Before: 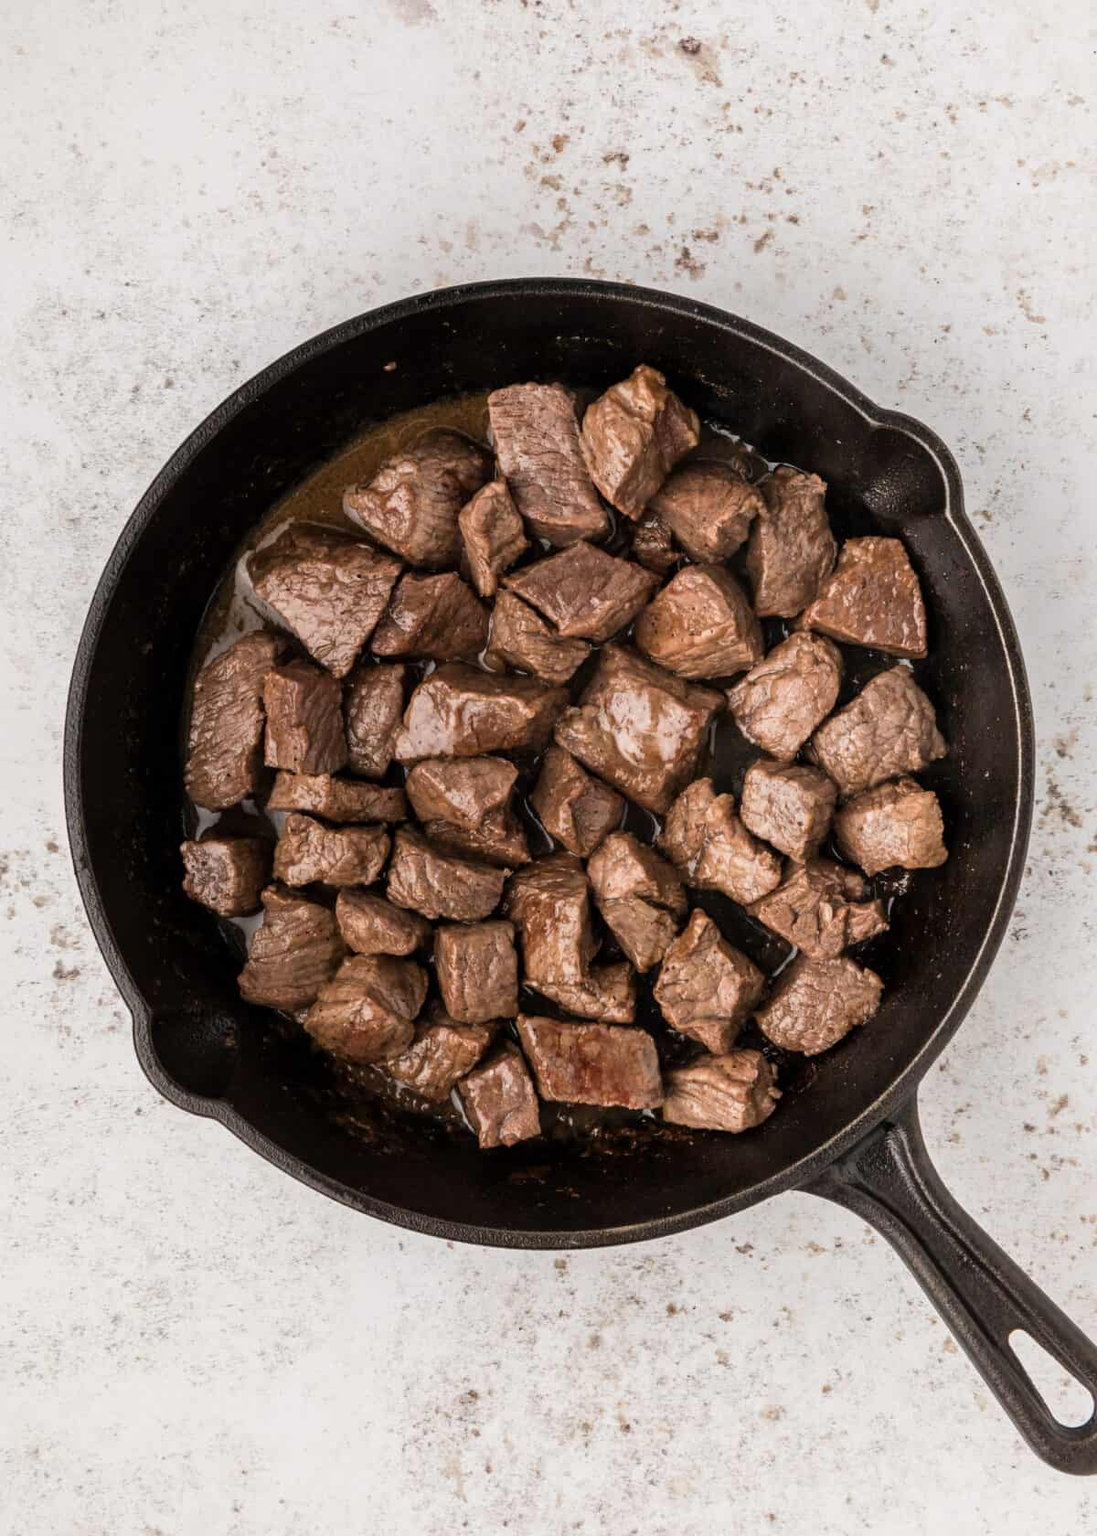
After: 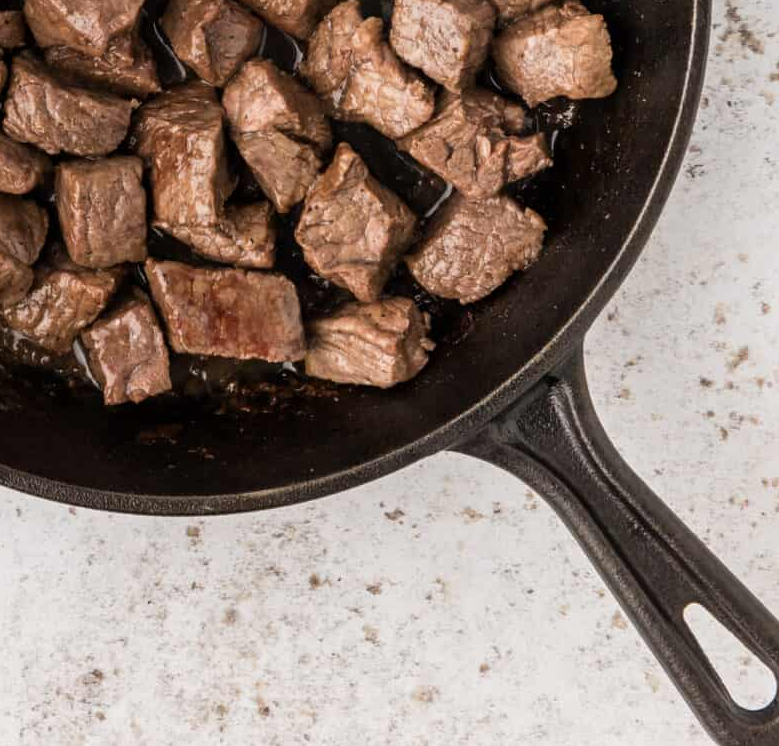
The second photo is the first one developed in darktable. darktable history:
crop and rotate: left 35.079%, top 50.678%, bottom 4.905%
